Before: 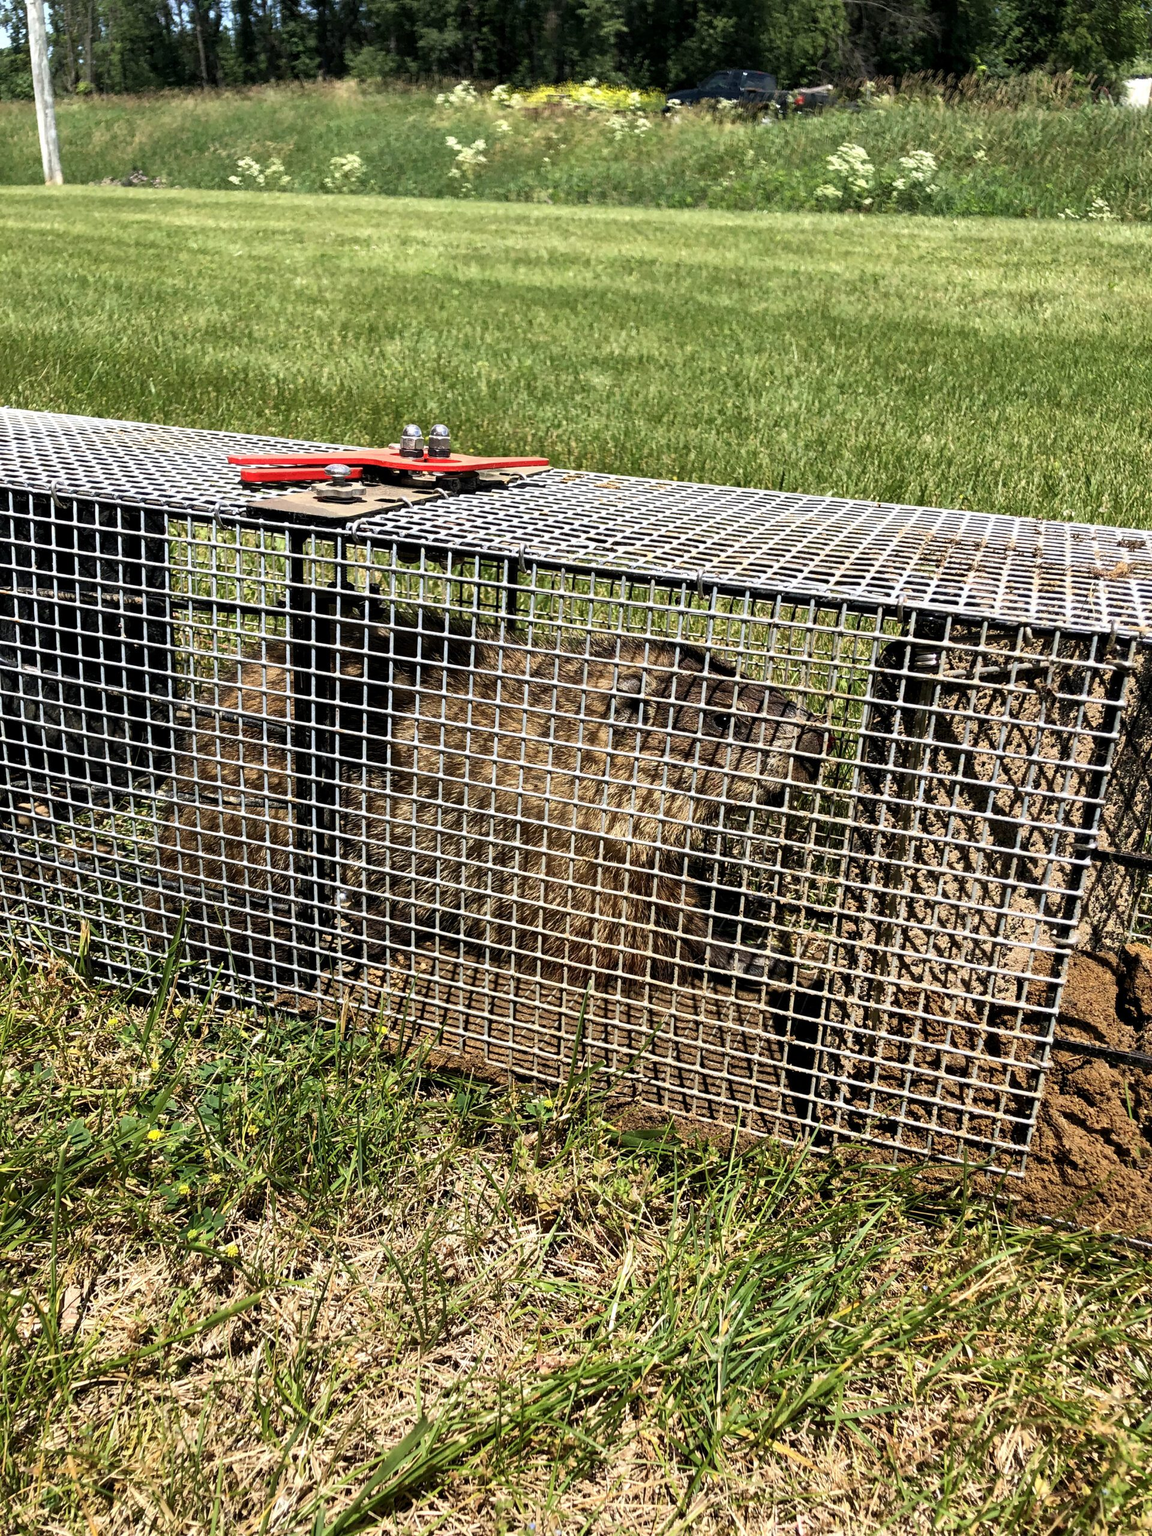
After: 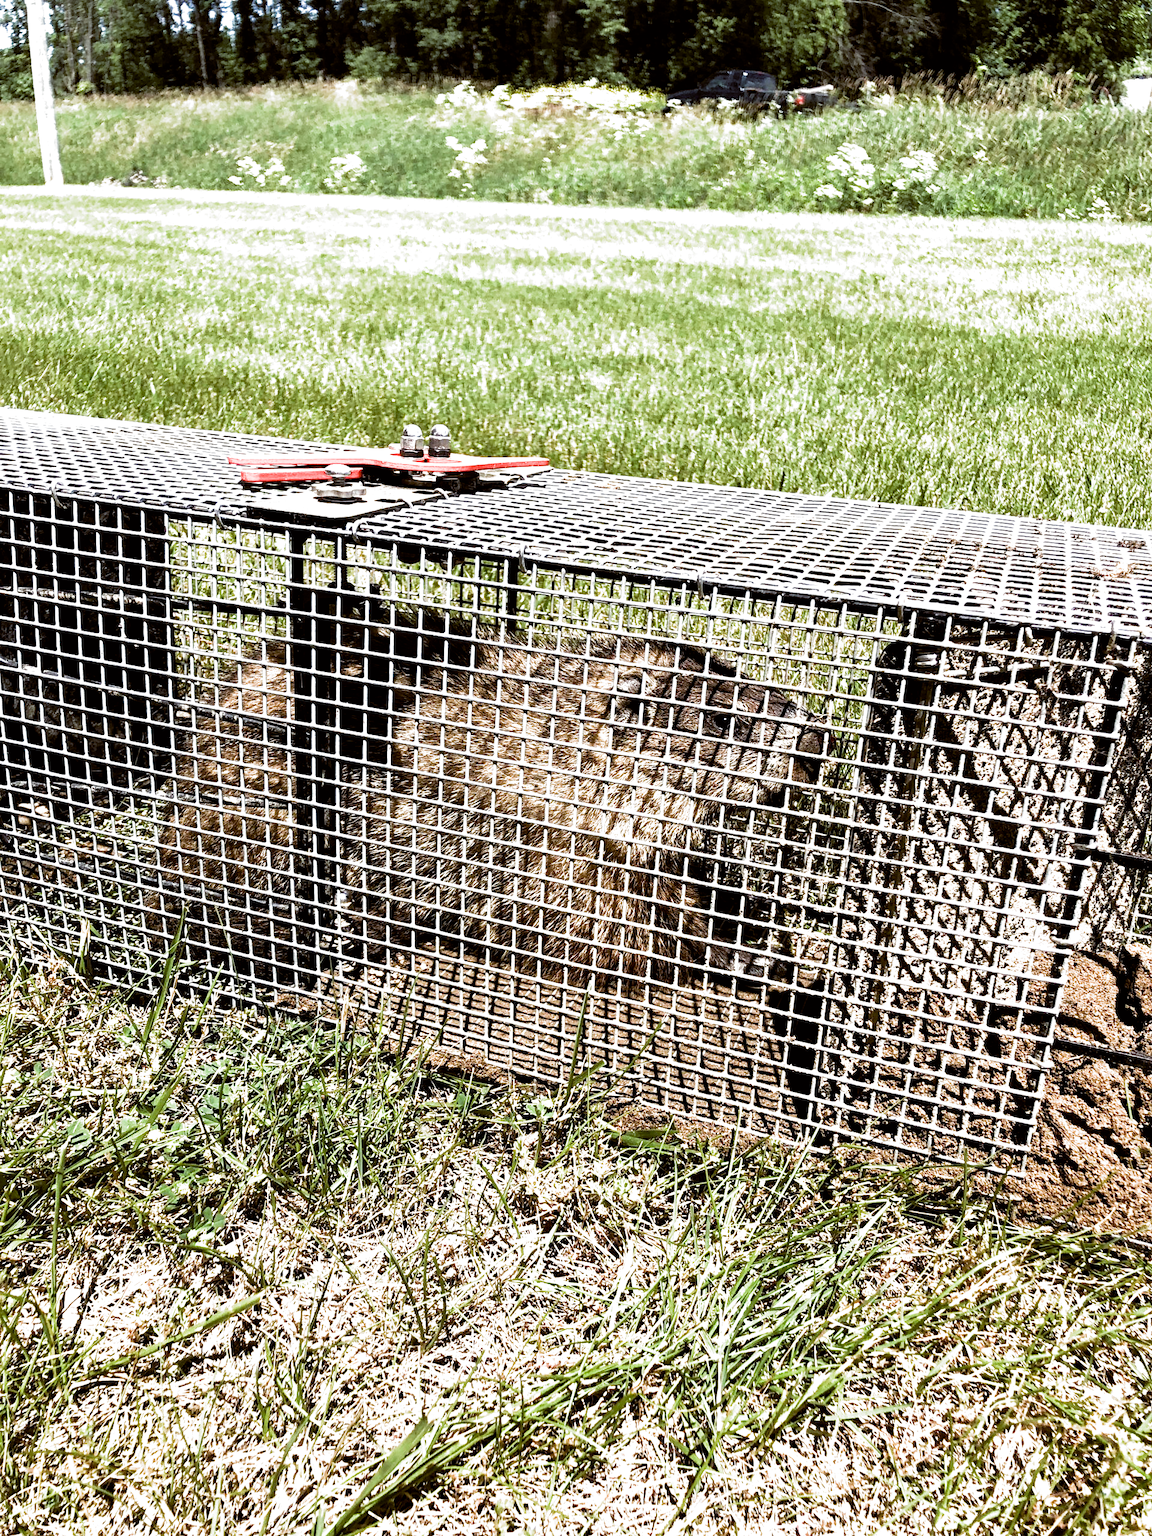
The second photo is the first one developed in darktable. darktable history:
filmic rgb: black relative exposure -8.2 EV, white relative exposure 2.2 EV, threshold 3 EV, hardness 7.11, latitude 75%, contrast 1.325, highlights saturation mix -2%, shadows ↔ highlights balance 30%, preserve chrominance RGB euclidean norm, color science v5 (2021), contrast in shadows safe, contrast in highlights safe, enable highlight reconstruction true
exposure: exposure 0.95 EV, compensate highlight preservation false
color balance: lift [1, 1.015, 1.004, 0.985], gamma [1, 0.958, 0.971, 1.042], gain [1, 0.956, 0.977, 1.044]
